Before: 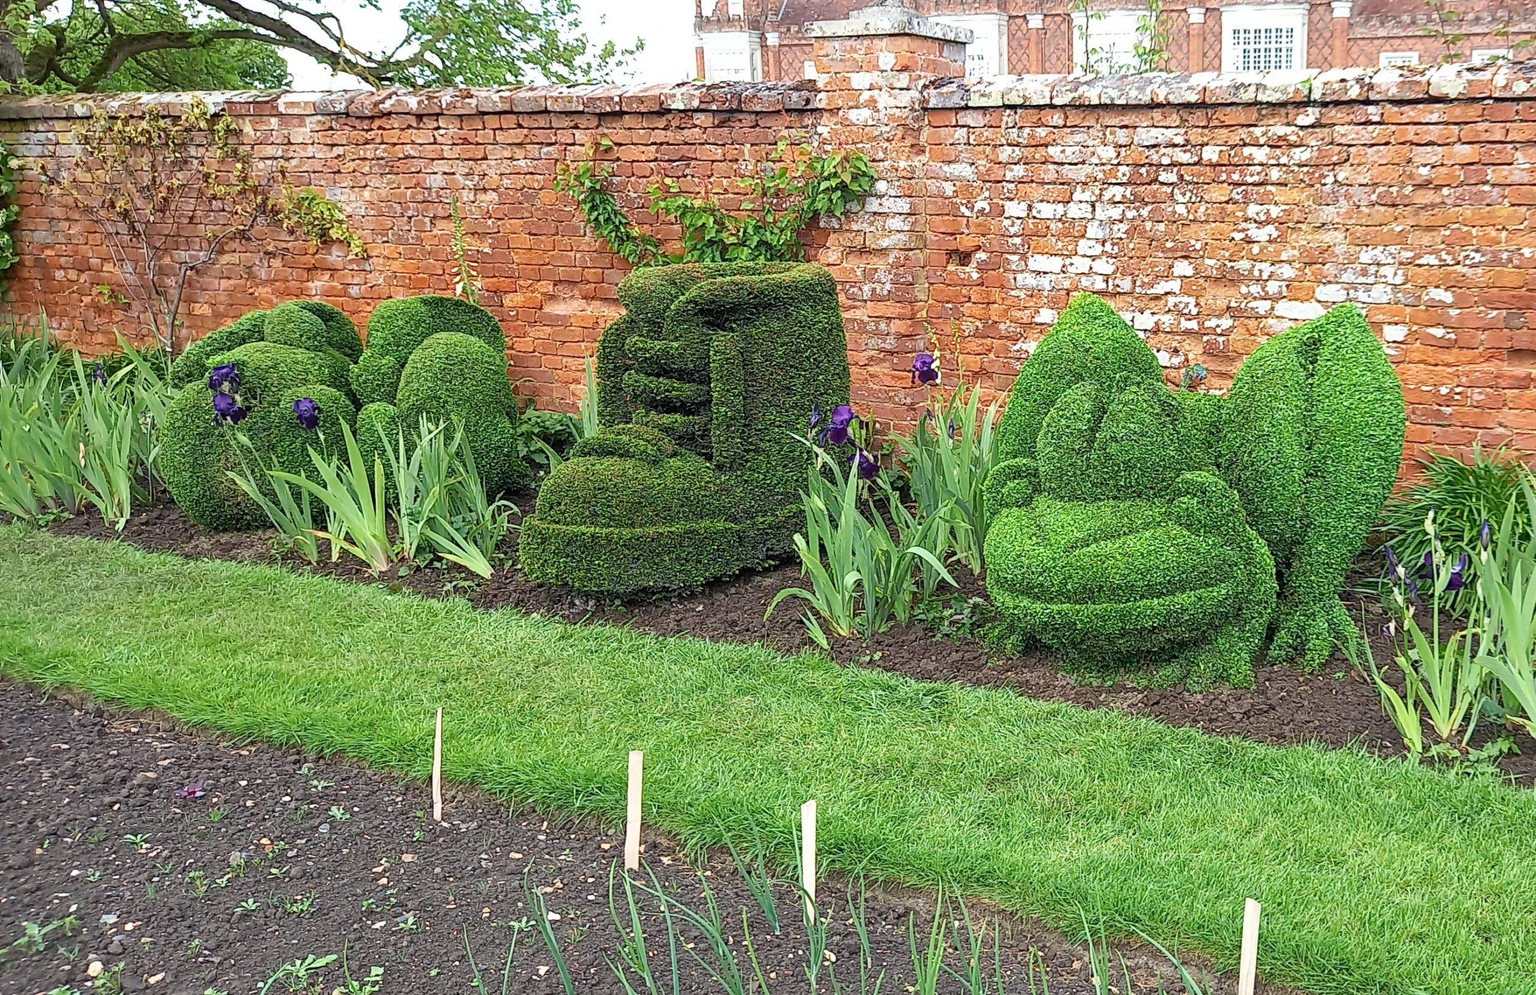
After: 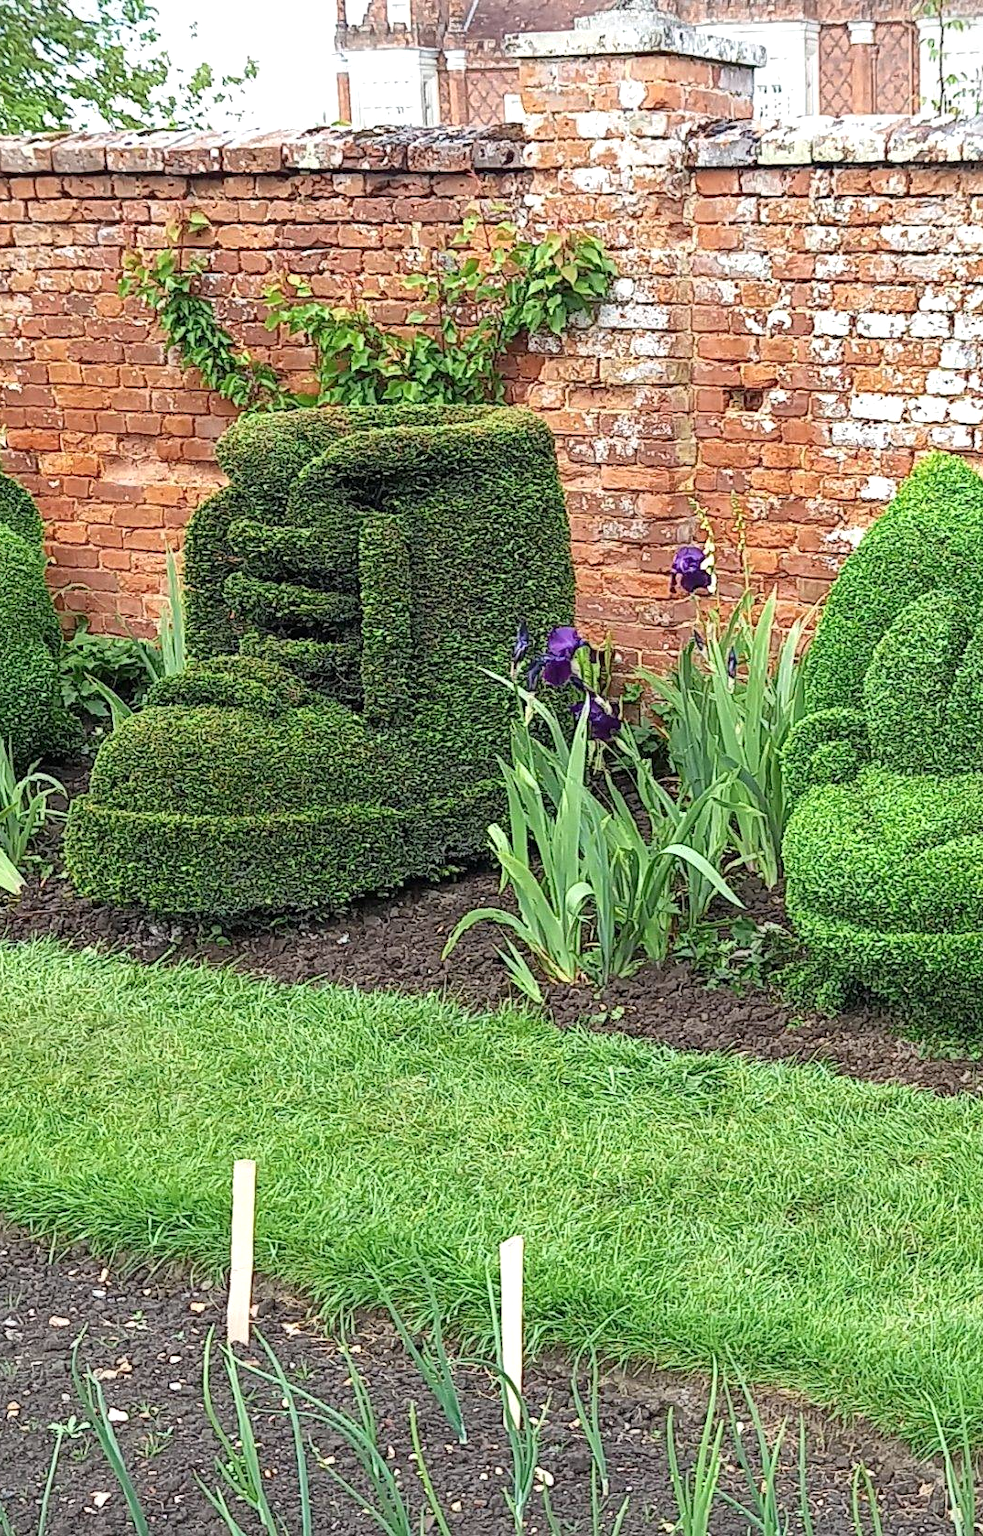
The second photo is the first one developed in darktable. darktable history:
crop: left 31.126%, right 27.427%
exposure: exposure 0.173 EV, compensate highlight preservation false
vignetting: fall-off start 99.61%, dithering 8-bit output
color zones: curves: ch1 [(0, 0.469) (0.001, 0.469) (0.12, 0.446) (0.248, 0.469) (0.5, 0.5) (0.748, 0.5) (0.999, 0.469) (1, 0.469)]
